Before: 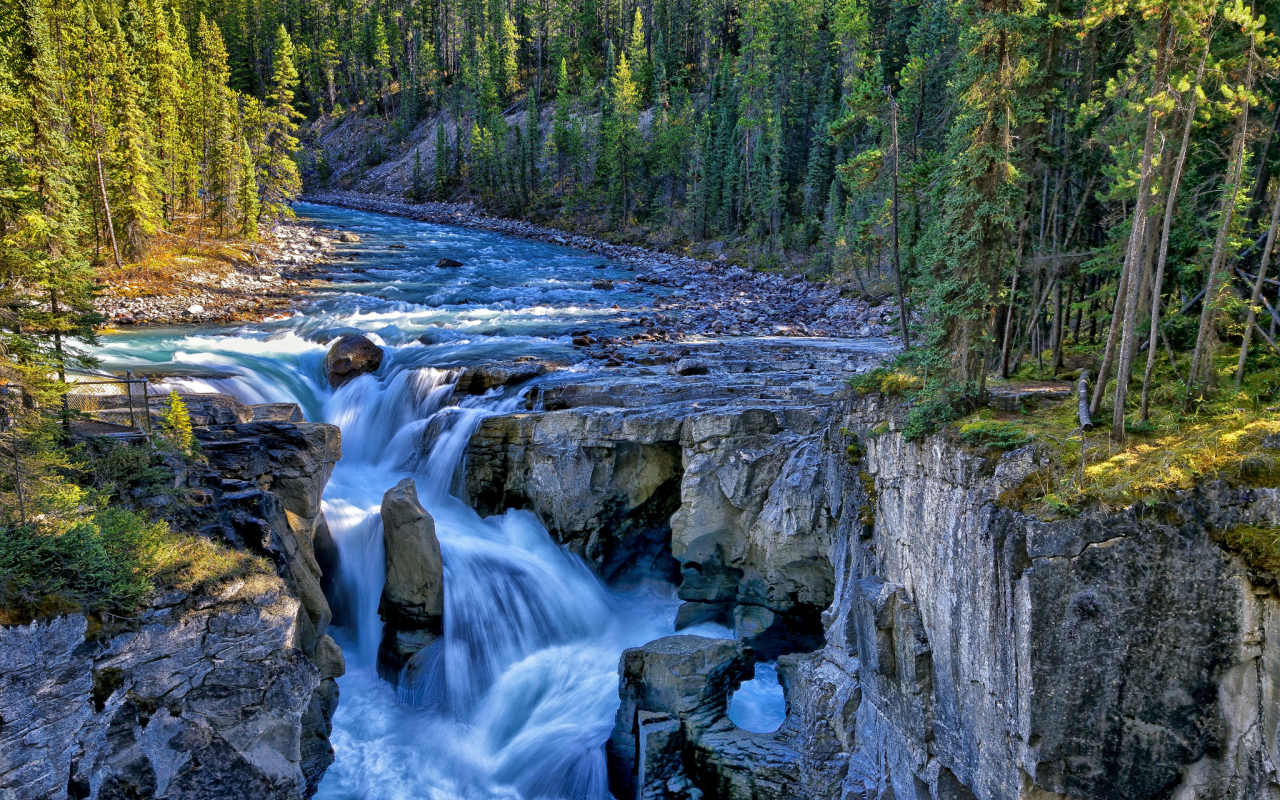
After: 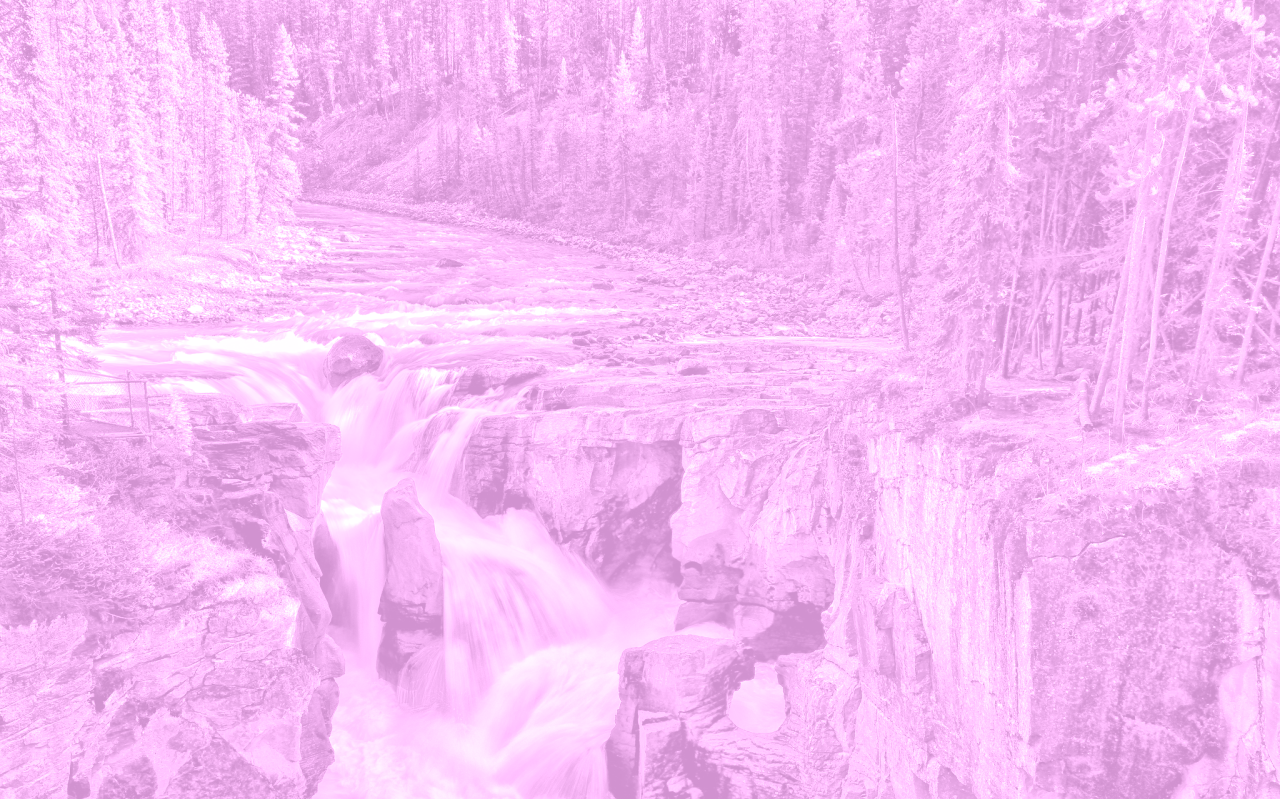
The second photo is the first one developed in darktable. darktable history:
exposure: black level correction 0, exposure 1.1 EV, compensate exposure bias true, compensate highlight preservation false
crop: bottom 0.071%
colorize: hue 331.2°, saturation 75%, source mix 30.28%, lightness 70.52%, version 1
